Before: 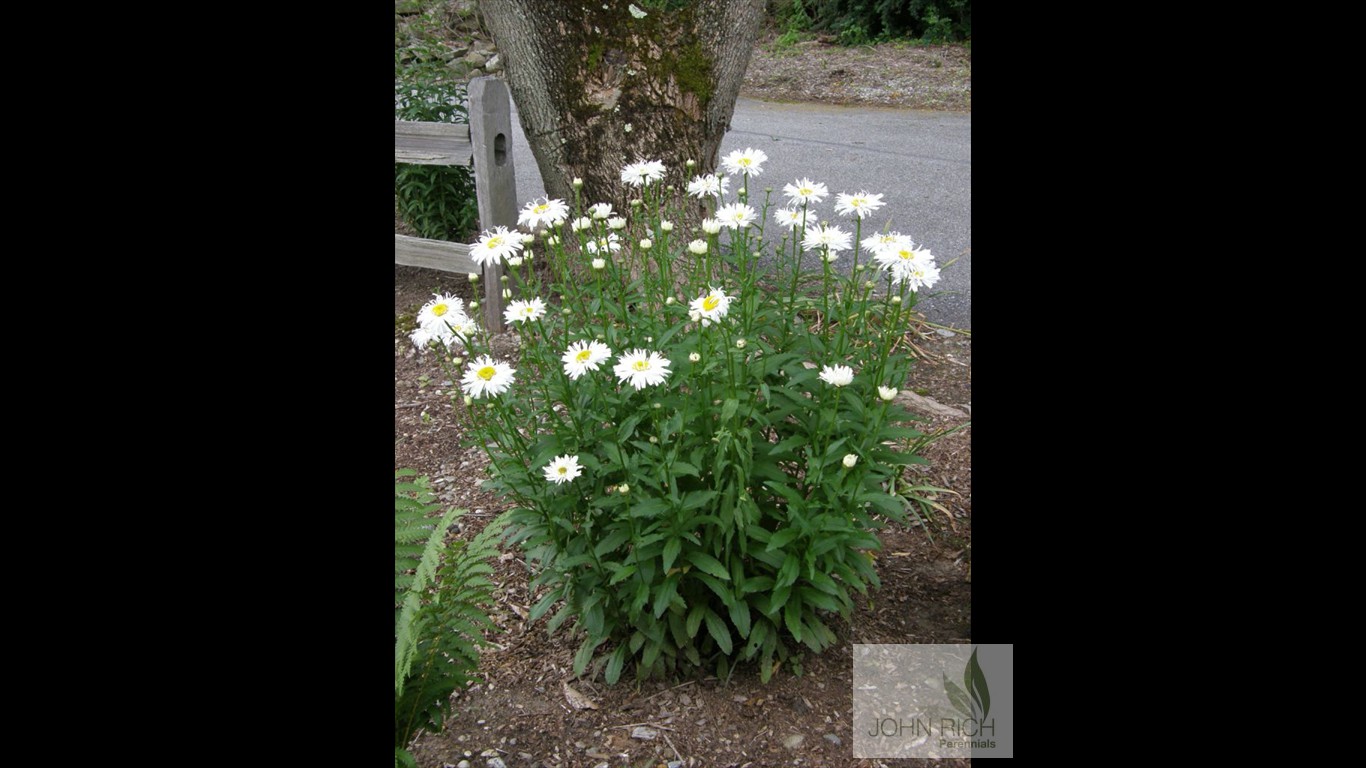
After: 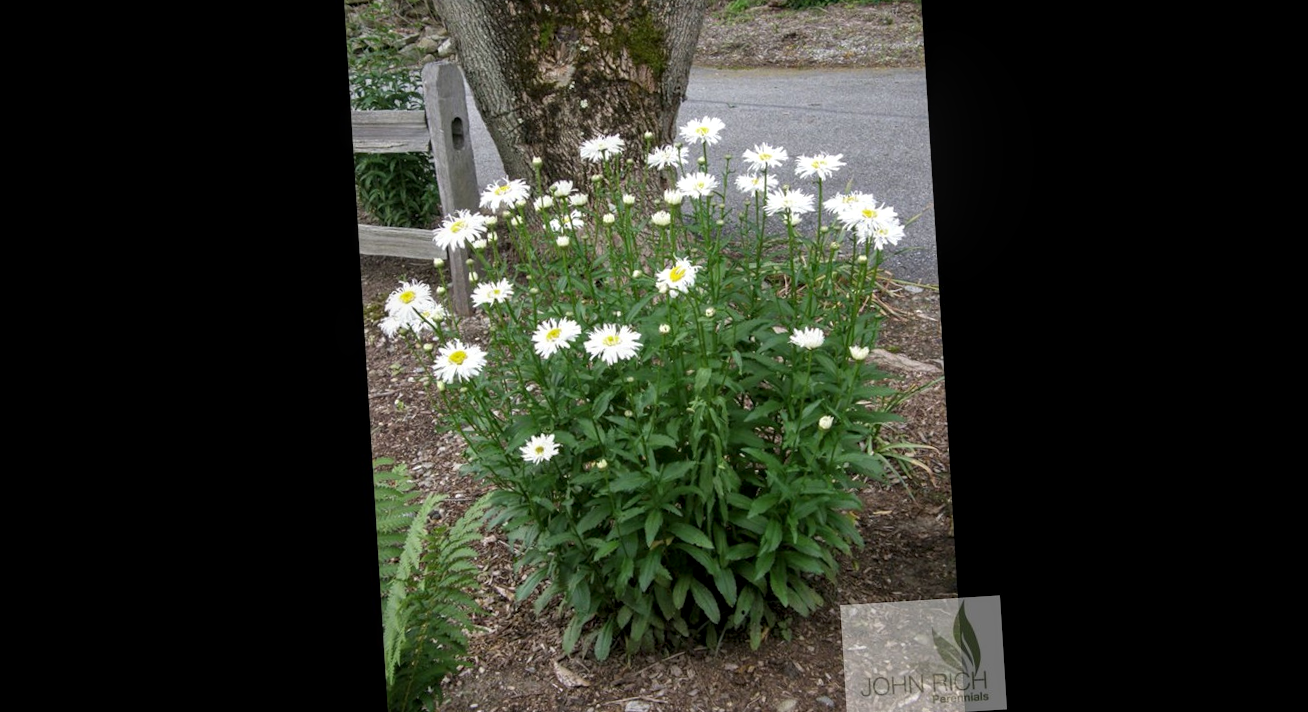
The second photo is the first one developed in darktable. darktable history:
local contrast: on, module defaults
rotate and perspective: rotation -3.52°, crop left 0.036, crop right 0.964, crop top 0.081, crop bottom 0.919
